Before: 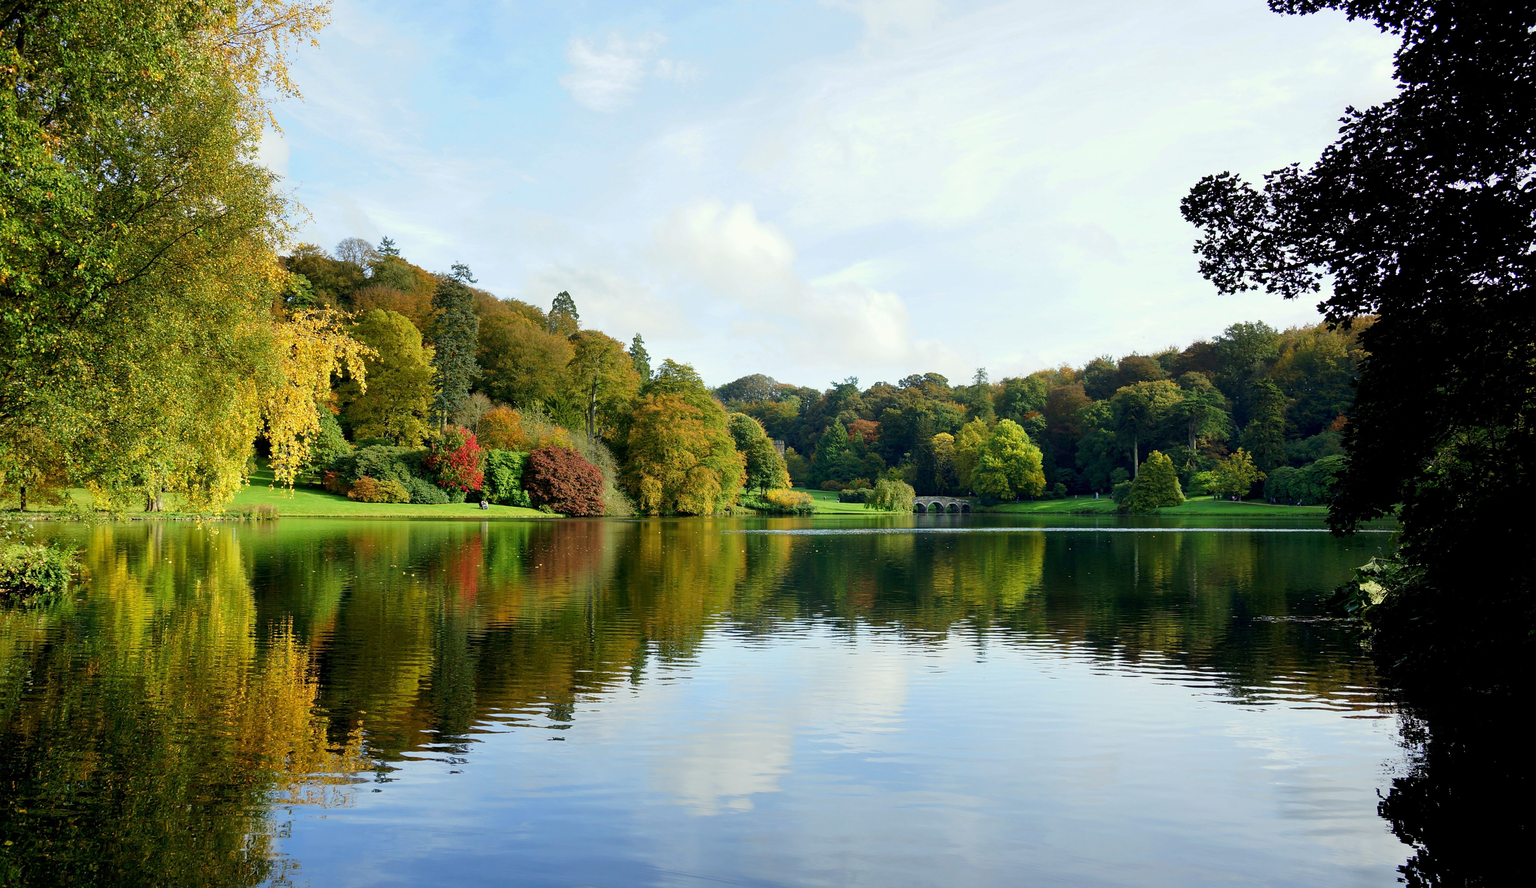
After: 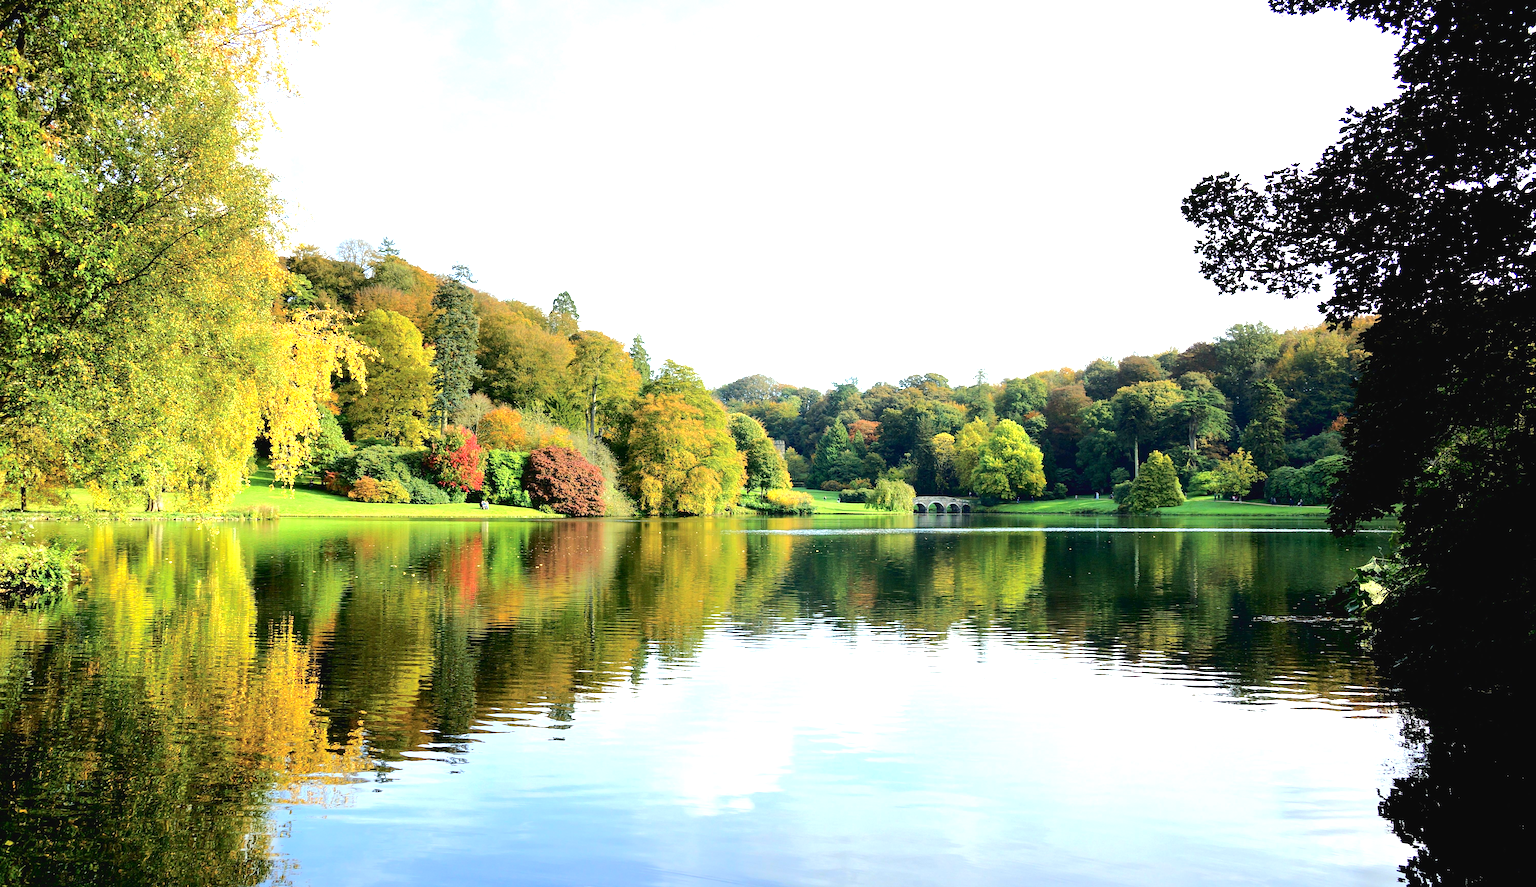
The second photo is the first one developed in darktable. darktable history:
exposure: black level correction 0, exposure 1.106 EV, compensate highlight preservation false
tone curve: curves: ch0 [(0, 0) (0.003, 0.026) (0.011, 0.03) (0.025, 0.038) (0.044, 0.046) (0.069, 0.055) (0.1, 0.075) (0.136, 0.114) (0.177, 0.158) (0.224, 0.215) (0.277, 0.296) (0.335, 0.386) (0.399, 0.479) (0.468, 0.568) (0.543, 0.637) (0.623, 0.707) (0.709, 0.773) (0.801, 0.834) (0.898, 0.896) (1, 1)], color space Lab, independent channels, preserve colors none
